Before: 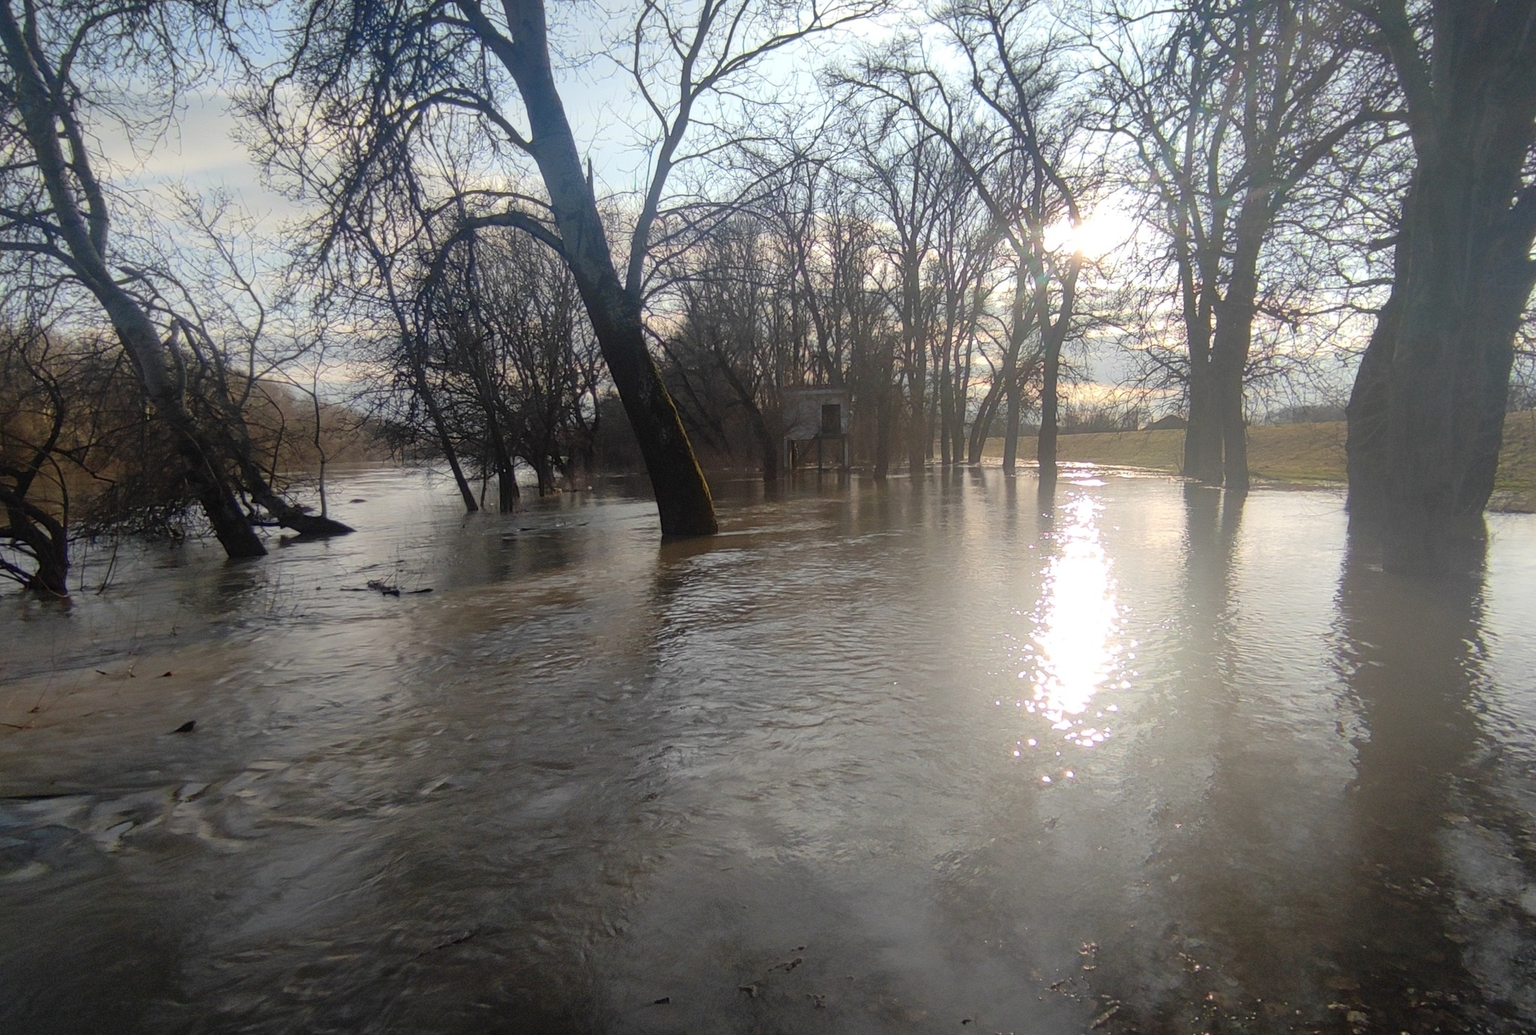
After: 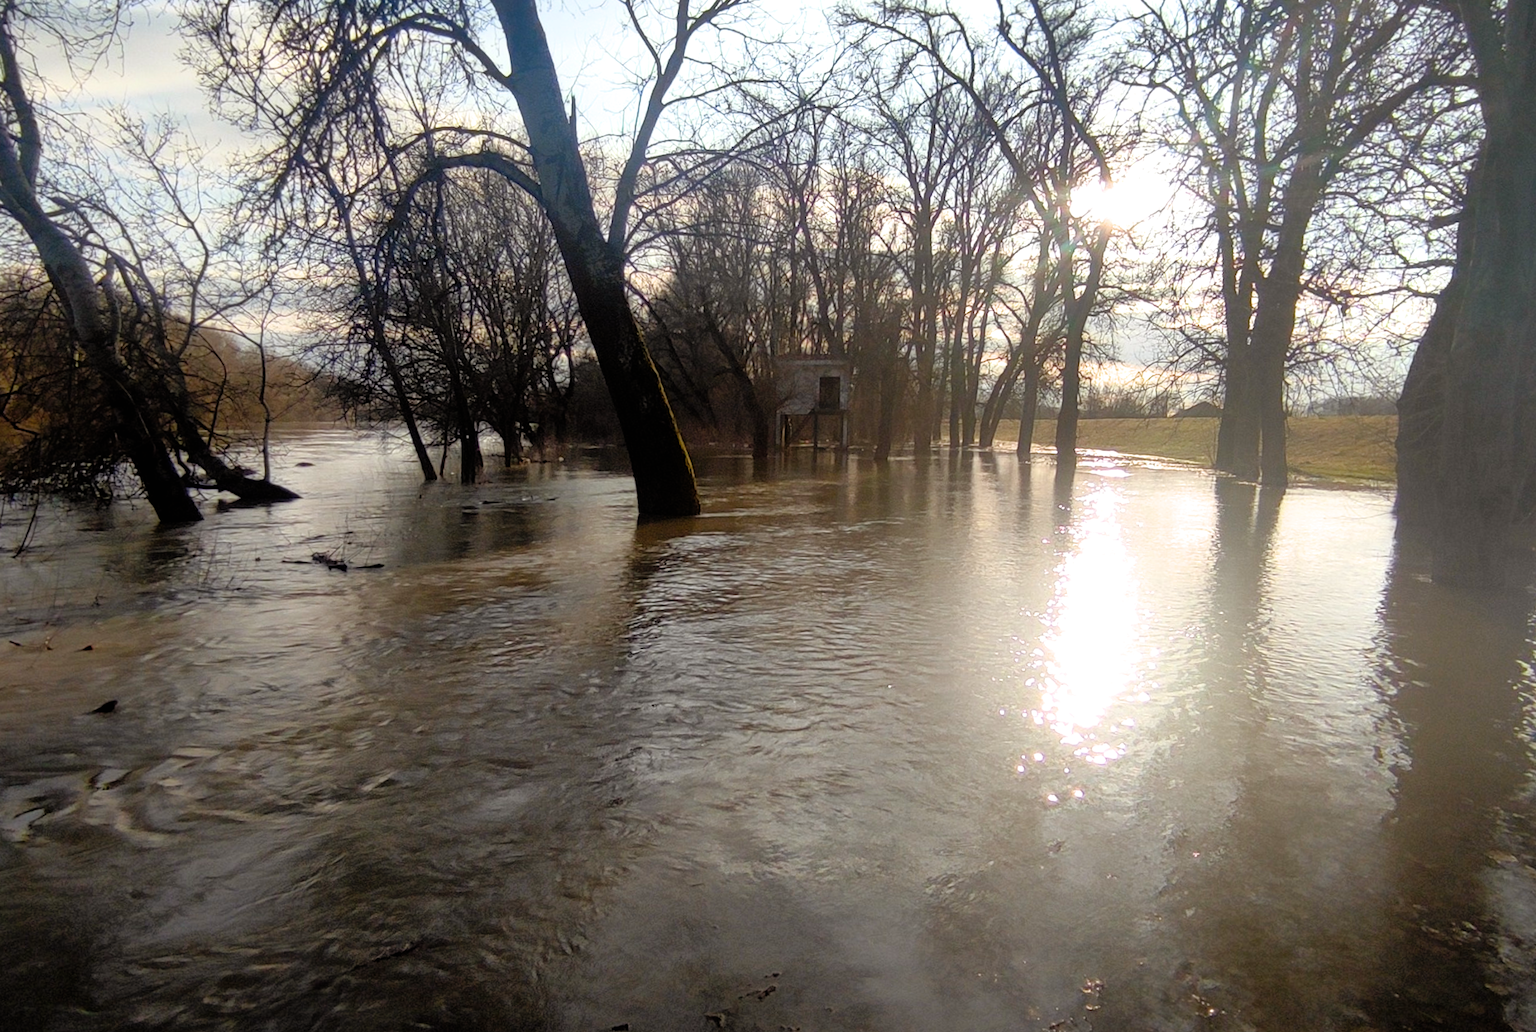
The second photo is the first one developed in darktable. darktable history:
crop and rotate: angle -2.04°, left 3.089%, top 4.071%, right 1.481%, bottom 0.711%
shadows and highlights: shadows 43.1, highlights 6.87
color balance rgb: power › chroma 0.655%, power › hue 60°, perceptual saturation grading › global saturation 20%, perceptual saturation grading › highlights -14.144%, perceptual saturation grading › shadows 49.754%, global vibrance 14.602%
filmic rgb: black relative exposure -8.24 EV, white relative exposure 2.2 EV, target white luminance 99.988%, hardness 7.1, latitude 74.94%, contrast 1.319, highlights saturation mix -2.1%, shadows ↔ highlights balance 29.8%, contrast in shadows safe
